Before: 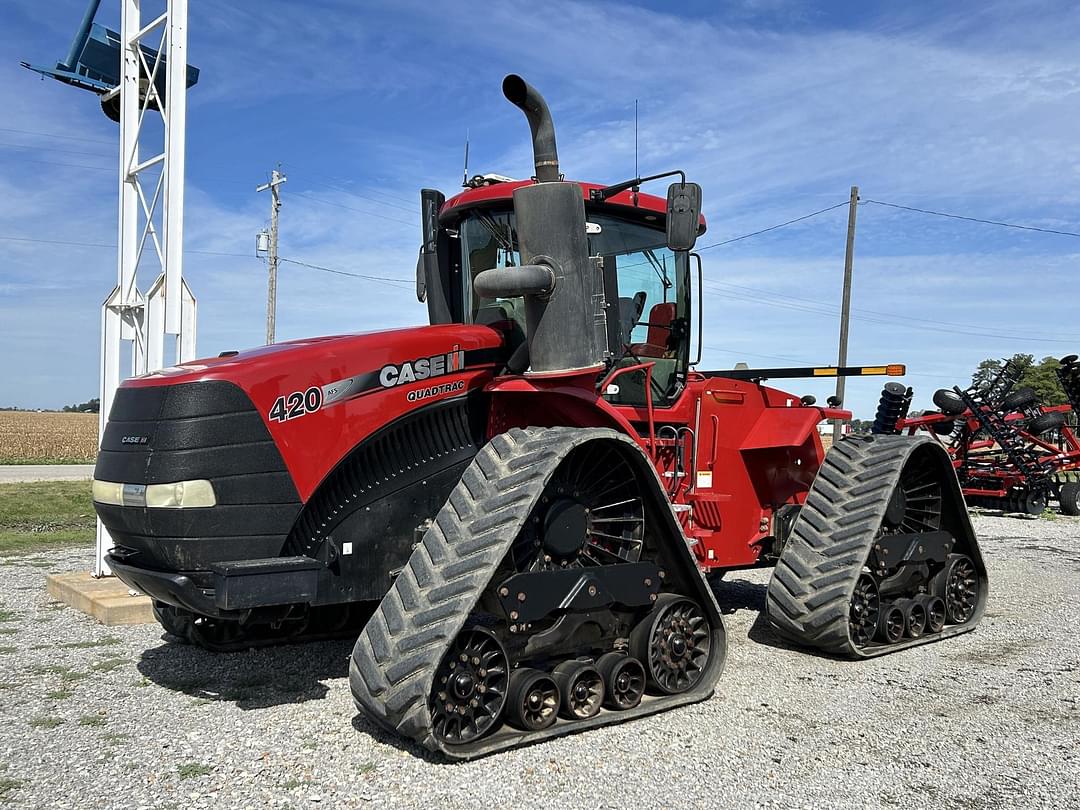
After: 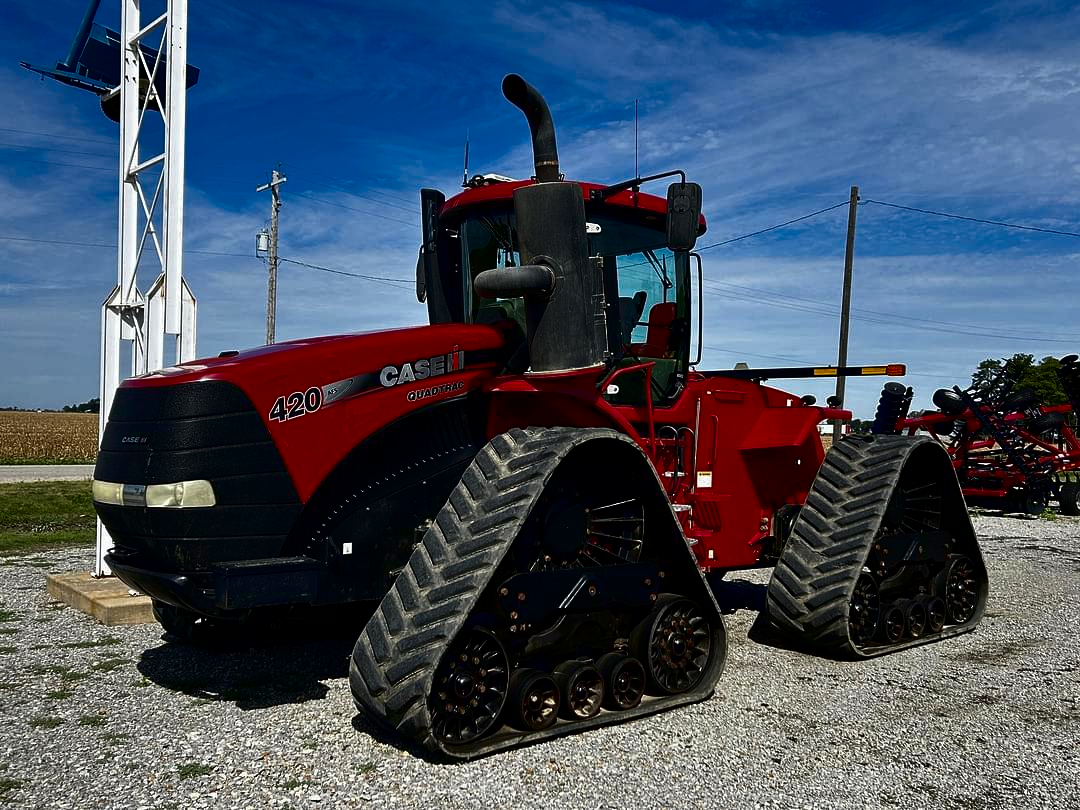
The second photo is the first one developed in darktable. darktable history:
contrast brightness saturation: contrast 0.088, brightness -0.6, saturation 0.173
